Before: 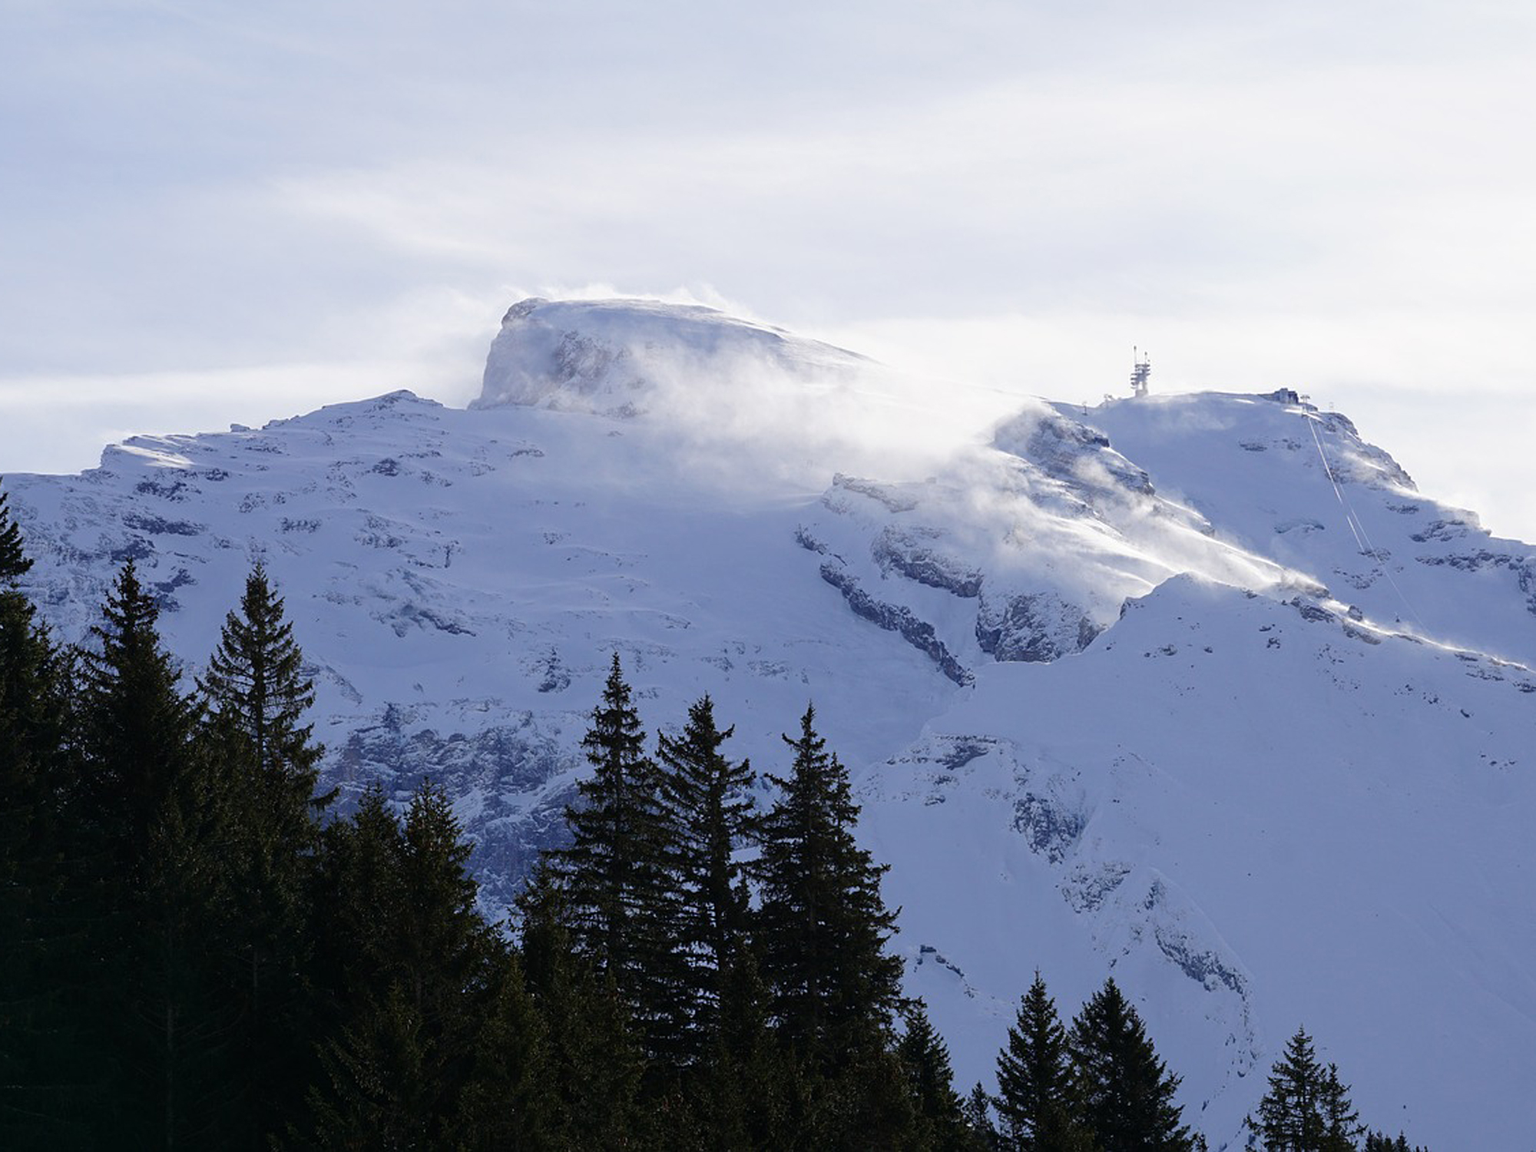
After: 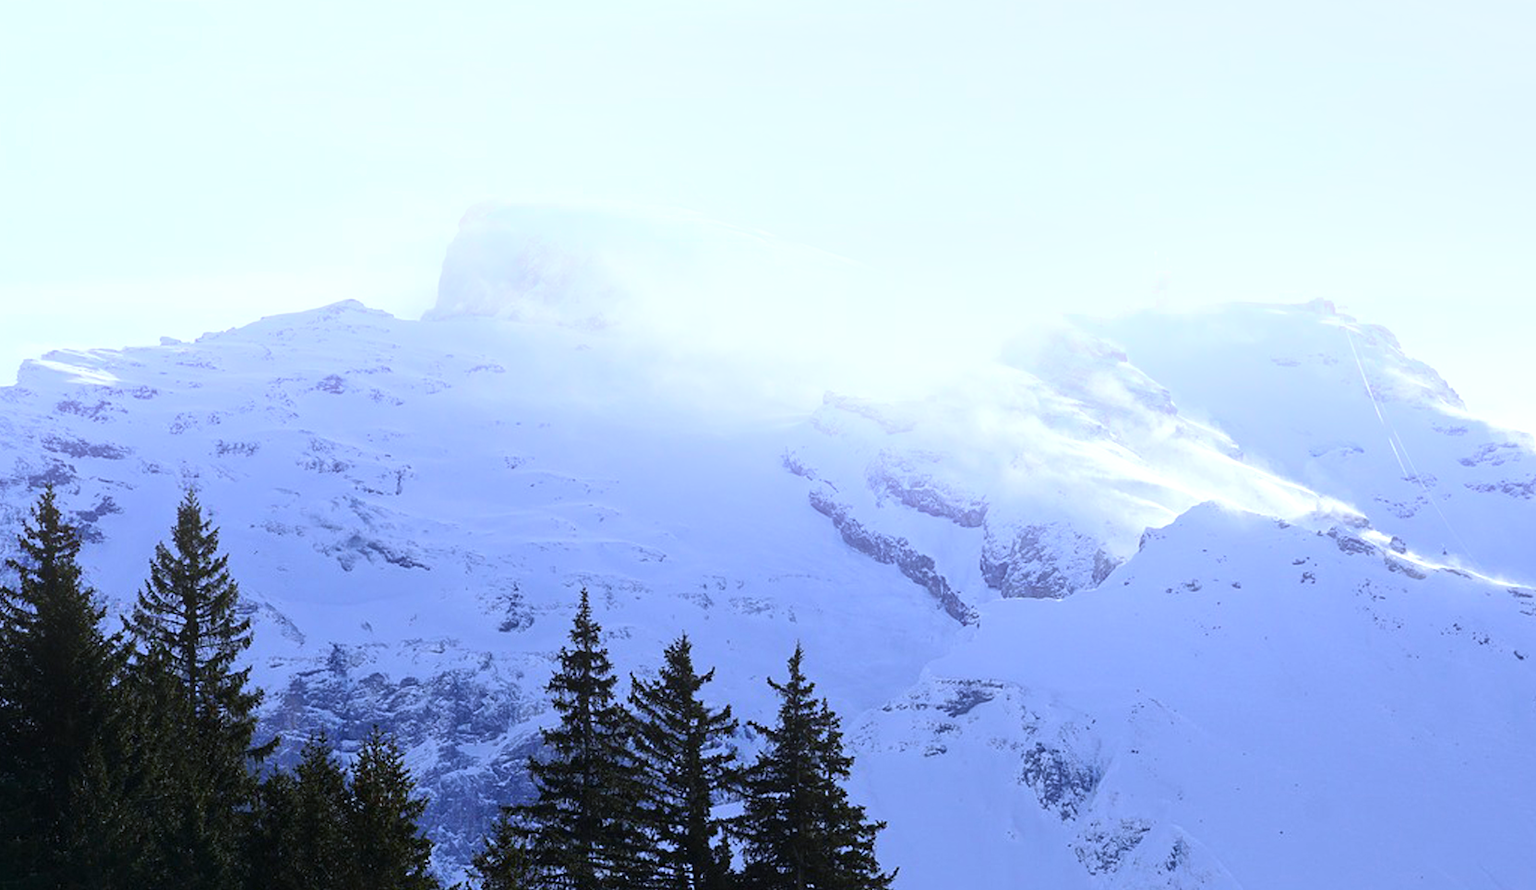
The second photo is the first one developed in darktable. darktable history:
white balance: red 0.948, green 1.02, blue 1.176
crop: left 5.596%, top 10.314%, right 3.534%, bottom 19.395%
bloom: size 40%
exposure: black level correction 0, exposure 0.5 EV, compensate exposure bias true, compensate highlight preservation false
